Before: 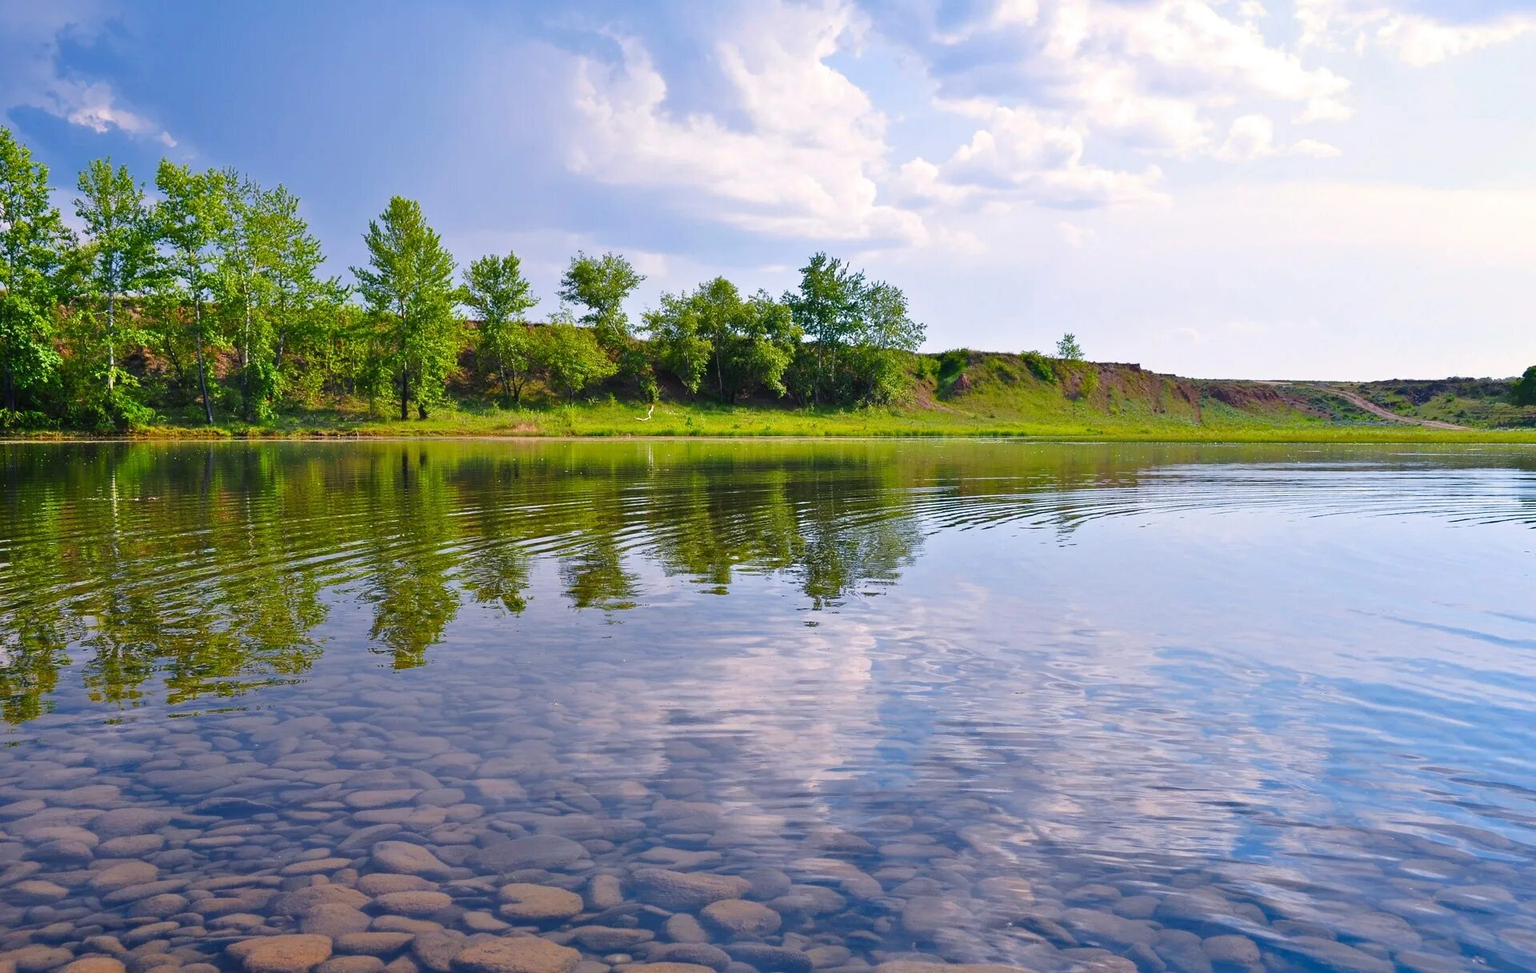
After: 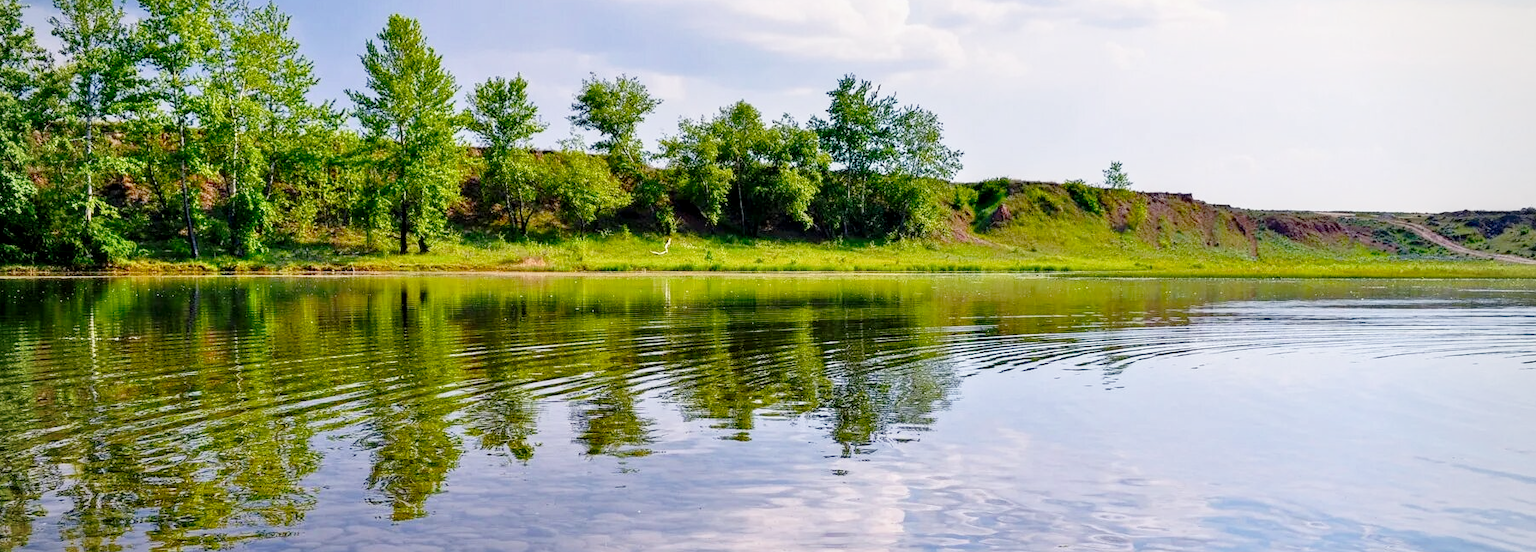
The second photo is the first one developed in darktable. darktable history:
crop: left 1.843%, top 18.861%, right 4.867%, bottom 28.129%
vignetting: brightness -0.276
local contrast: shadows 92%, midtone range 0.498
tone curve: curves: ch0 [(0, 0) (0.135, 0.09) (0.326, 0.386) (0.489, 0.573) (0.663, 0.749) (0.854, 0.897) (1, 0.974)]; ch1 [(0, 0) (0.366, 0.367) (0.475, 0.453) (0.494, 0.493) (0.504, 0.497) (0.544, 0.569) (0.562, 0.605) (0.622, 0.694) (1, 1)]; ch2 [(0, 0) (0.333, 0.346) (0.375, 0.375) (0.424, 0.43) (0.476, 0.492) (0.502, 0.503) (0.533, 0.534) (0.572, 0.603) (0.605, 0.656) (0.641, 0.709) (1, 1)], preserve colors none
